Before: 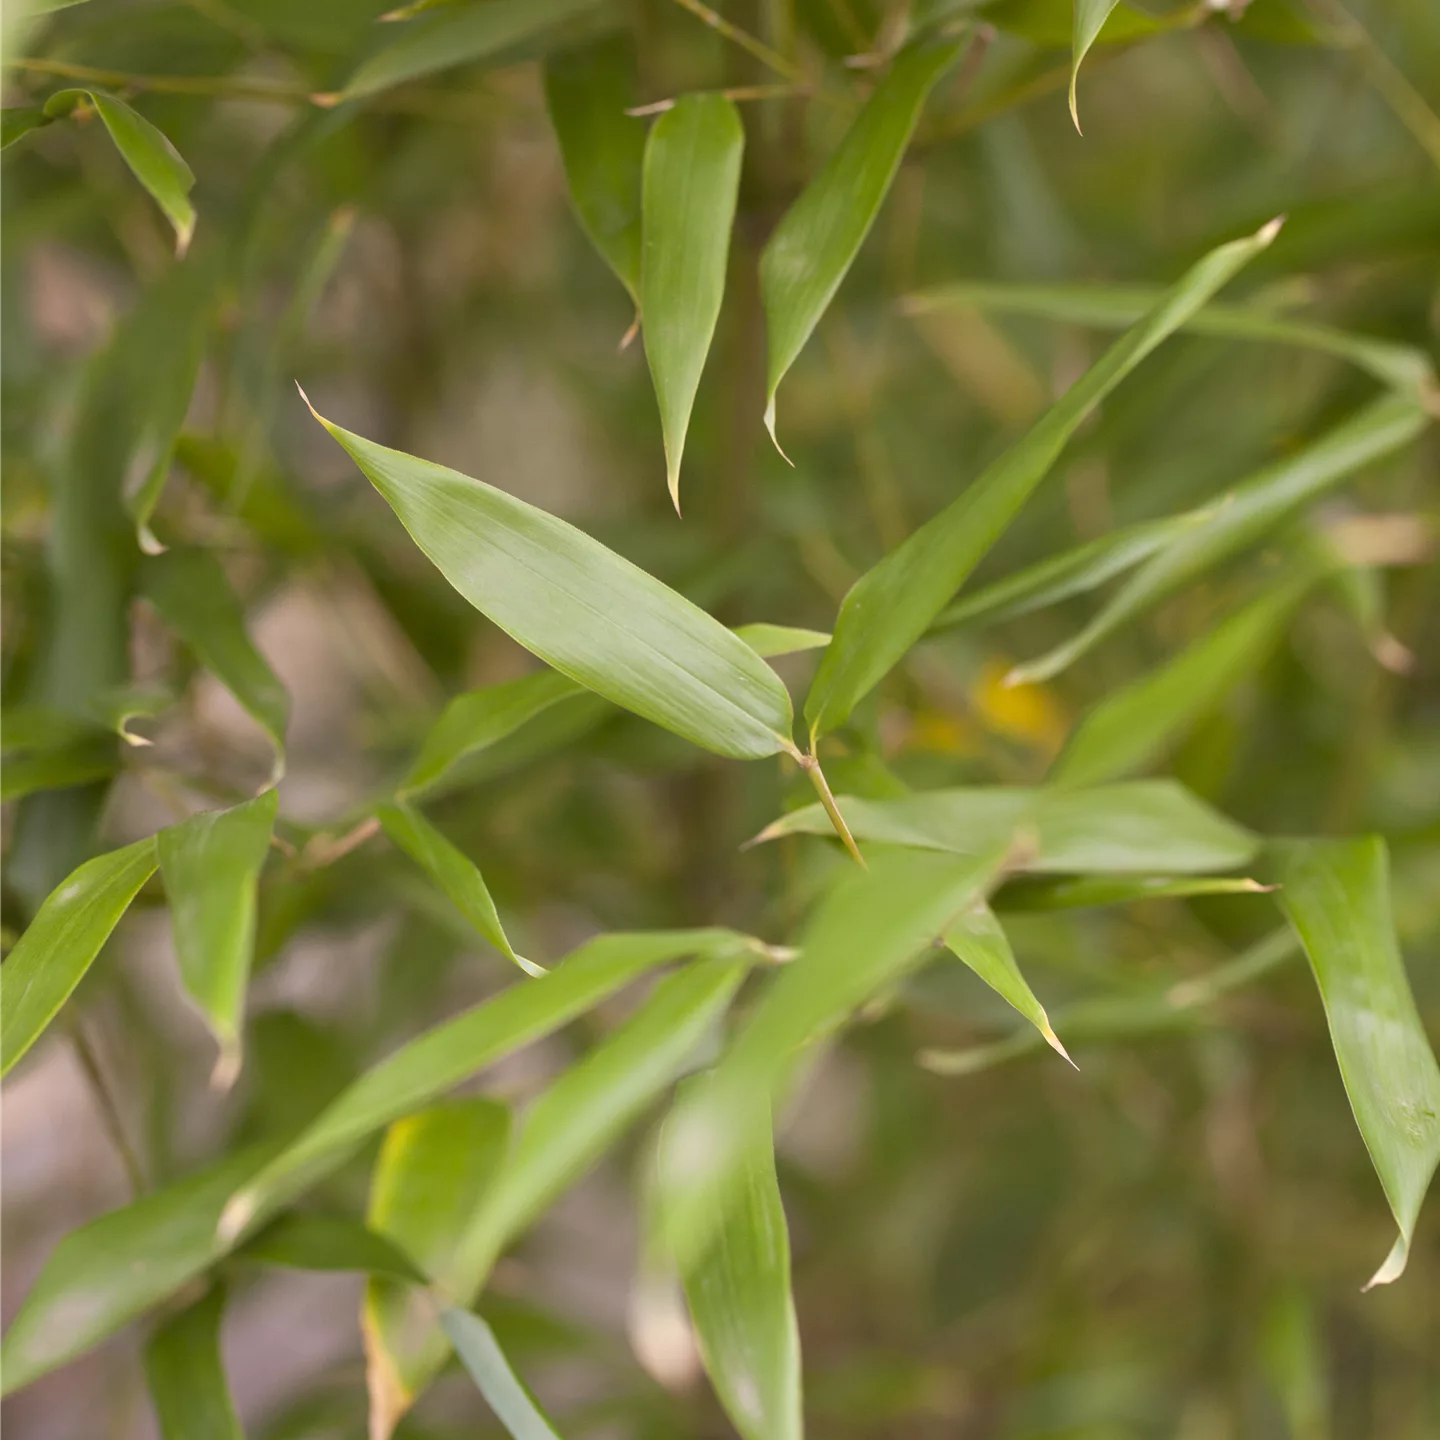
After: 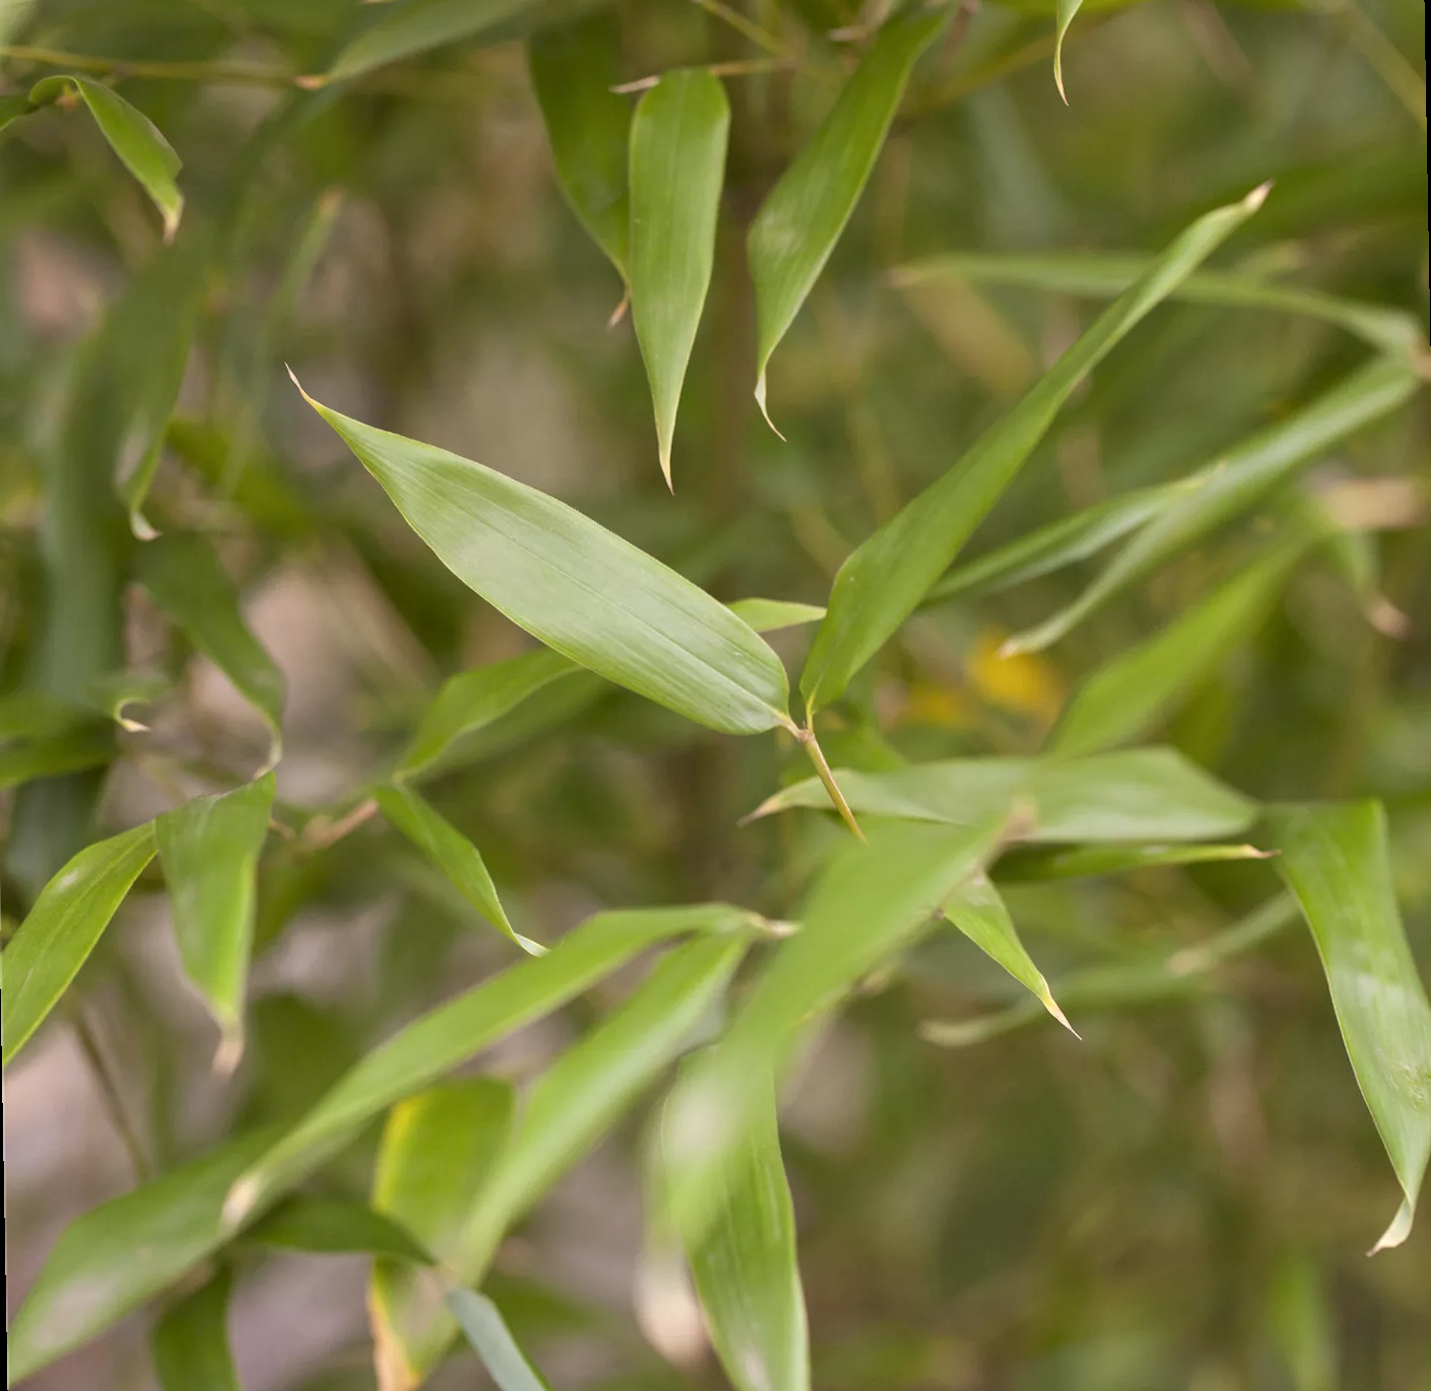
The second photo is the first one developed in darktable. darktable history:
rotate and perspective: rotation -1°, crop left 0.011, crop right 0.989, crop top 0.025, crop bottom 0.975
local contrast: highlights 100%, shadows 100%, detail 120%, midtone range 0.2
color balance: input saturation 99%
